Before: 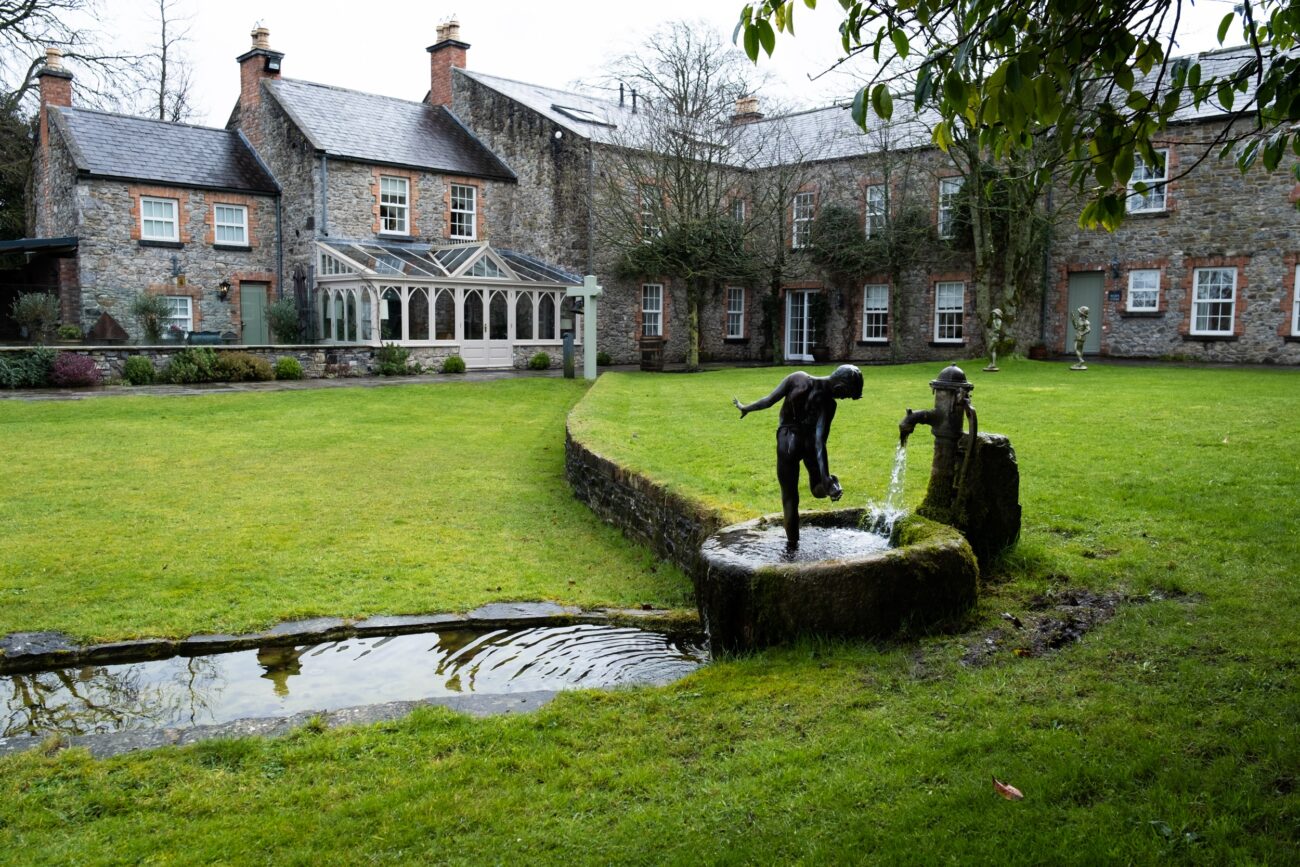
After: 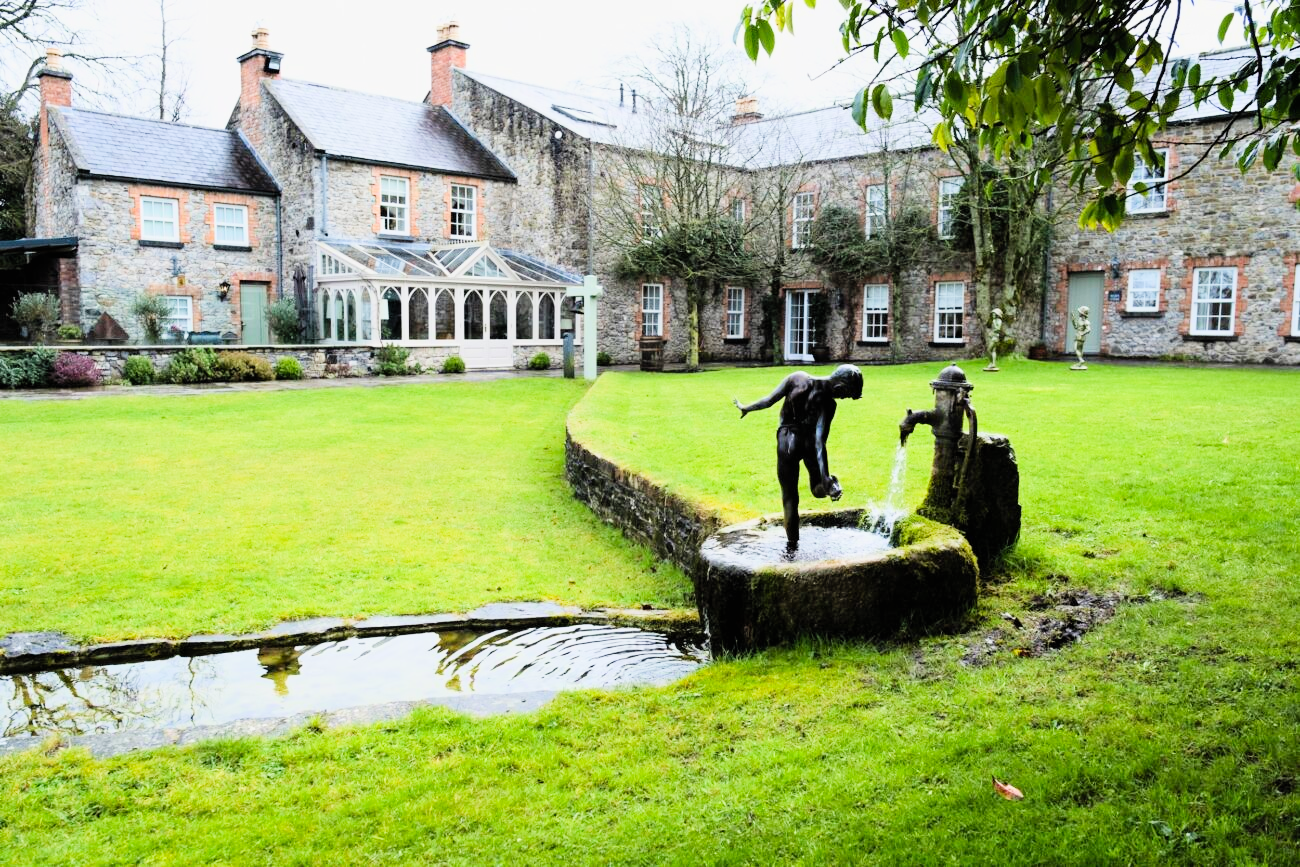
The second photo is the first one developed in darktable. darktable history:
exposure: black level correction 0, exposure 0.952 EV, compensate exposure bias true, compensate highlight preservation false
filmic rgb: black relative exposure -7.22 EV, white relative exposure 5.37 EV, hardness 3.03
contrast brightness saturation: contrast 0.196, brightness 0.16, saturation 0.229
